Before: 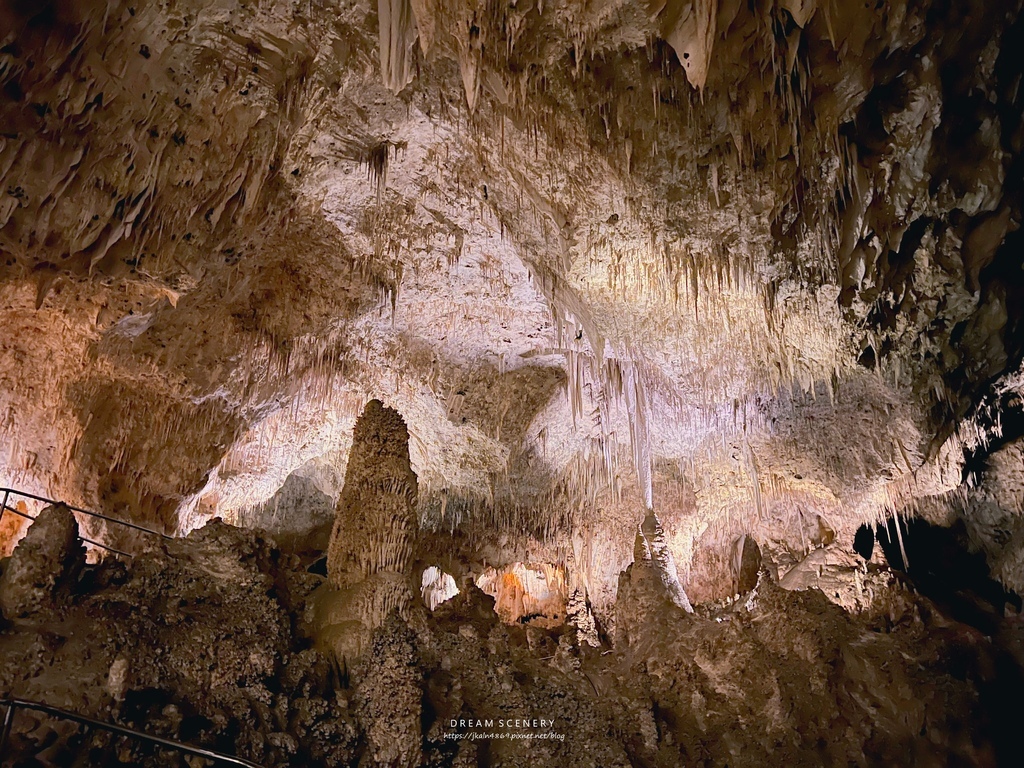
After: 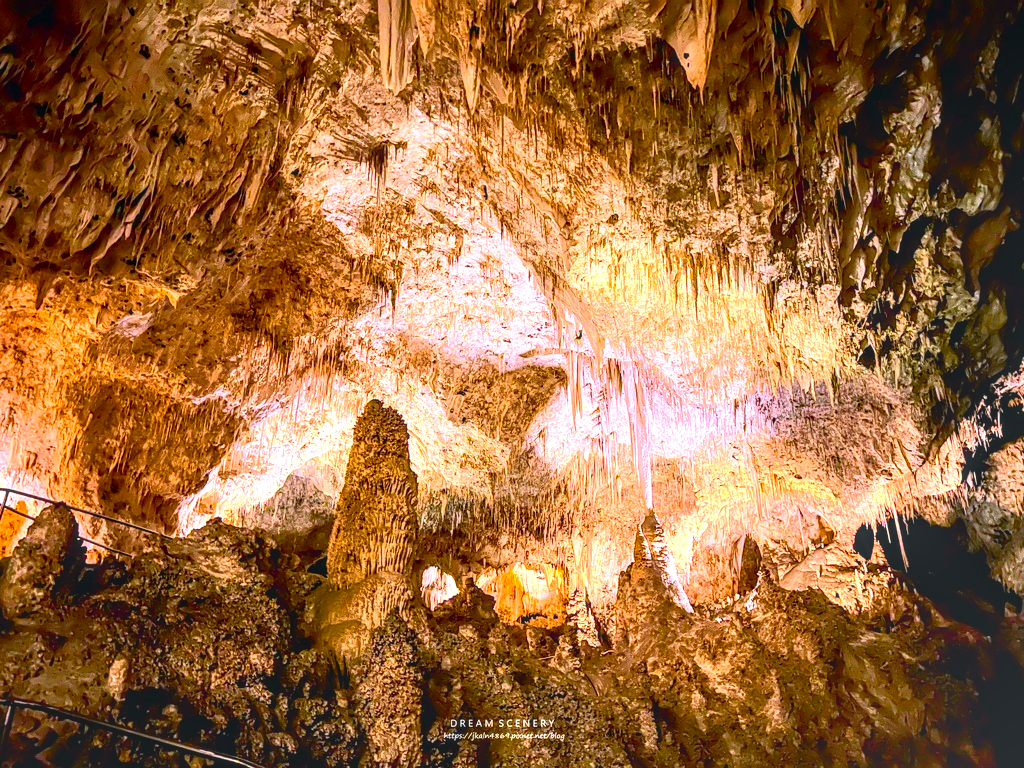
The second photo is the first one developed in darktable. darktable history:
color balance rgb: linear chroma grading › shadows -10%, linear chroma grading › global chroma 20%, perceptual saturation grading › global saturation 15%, perceptual brilliance grading › global brilliance 30%, perceptual brilliance grading › highlights 12%, perceptual brilliance grading › mid-tones 24%, global vibrance 20%
tone curve: curves: ch0 [(0, 0) (0.128, 0.068) (0.292, 0.274) (0.46, 0.482) (0.653, 0.717) (0.819, 0.869) (0.998, 0.969)]; ch1 [(0, 0) (0.384, 0.365) (0.463, 0.45) (0.486, 0.486) (0.503, 0.504) (0.517, 0.517) (0.549, 0.572) (0.583, 0.615) (0.672, 0.699) (0.774, 0.817) (1, 1)]; ch2 [(0, 0) (0.374, 0.344) (0.446, 0.443) (0.494, 0.5) (0.527, 0.529) (0.565, 0.591) (0.644, 0.682) (1, 1)], color space Lab, independent channels, preserve colors none
local contrast: highlights 0%, shadows 0%, detail 133%
